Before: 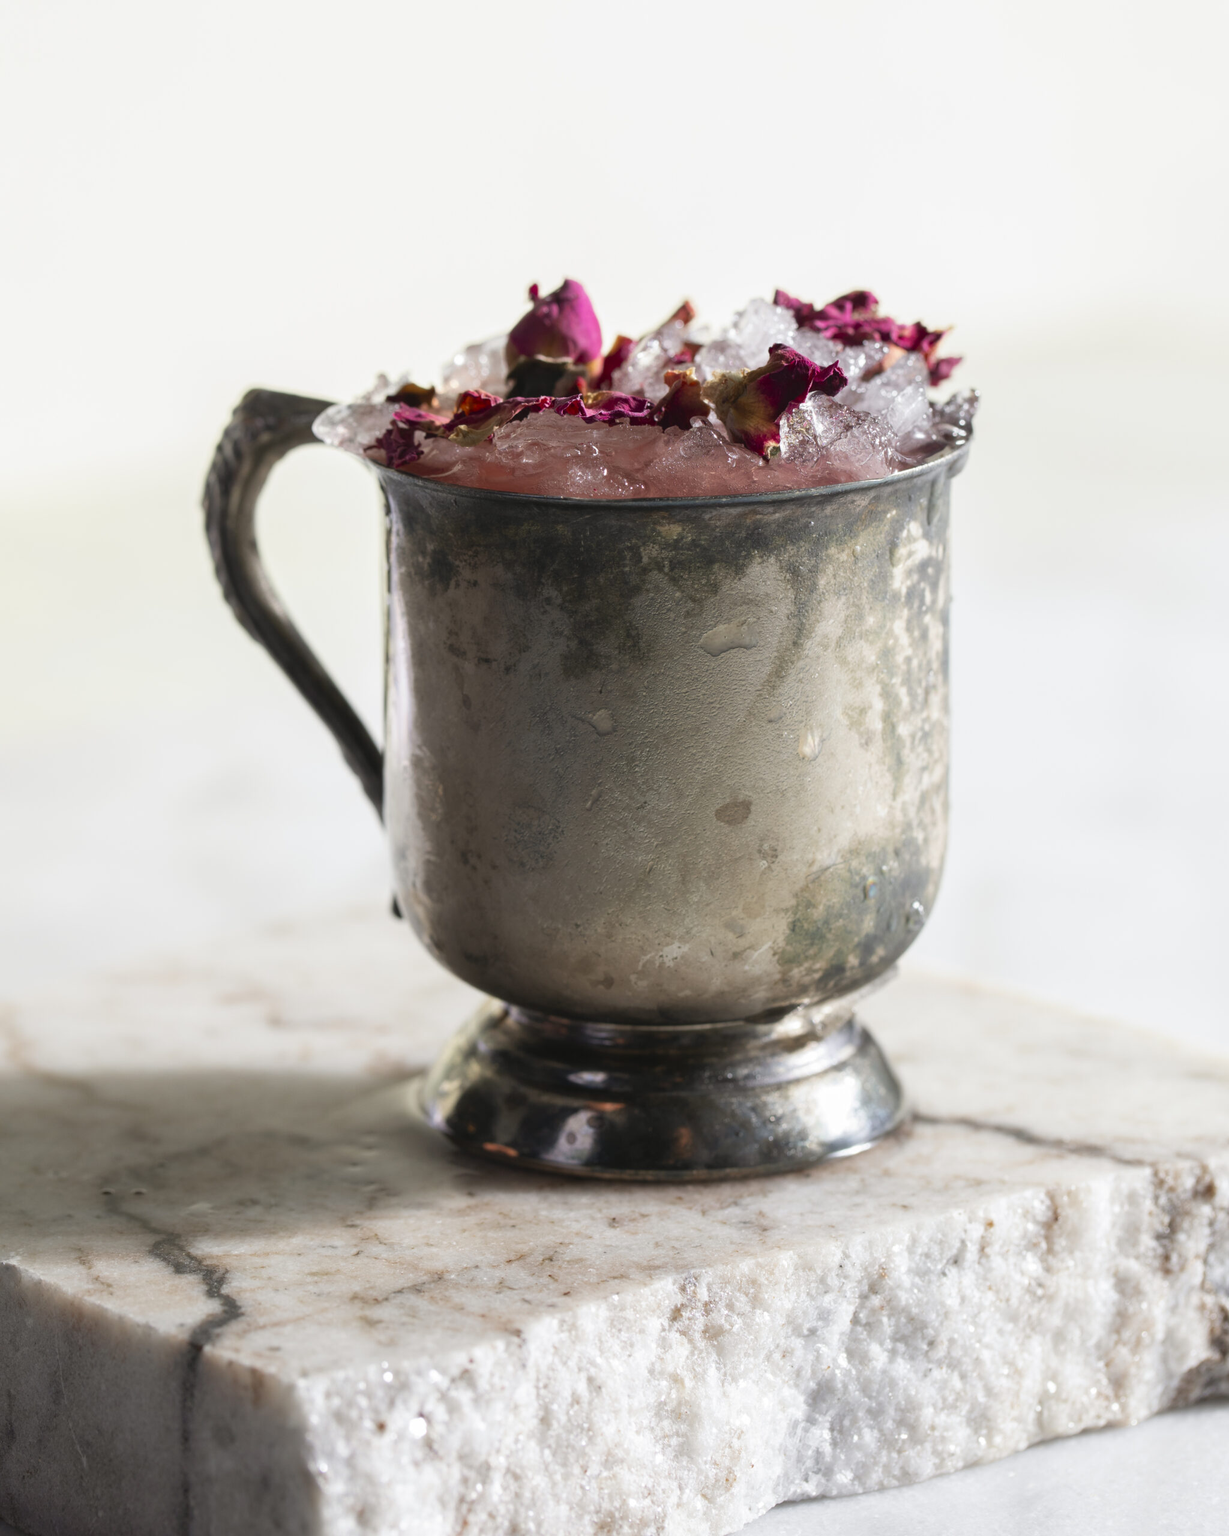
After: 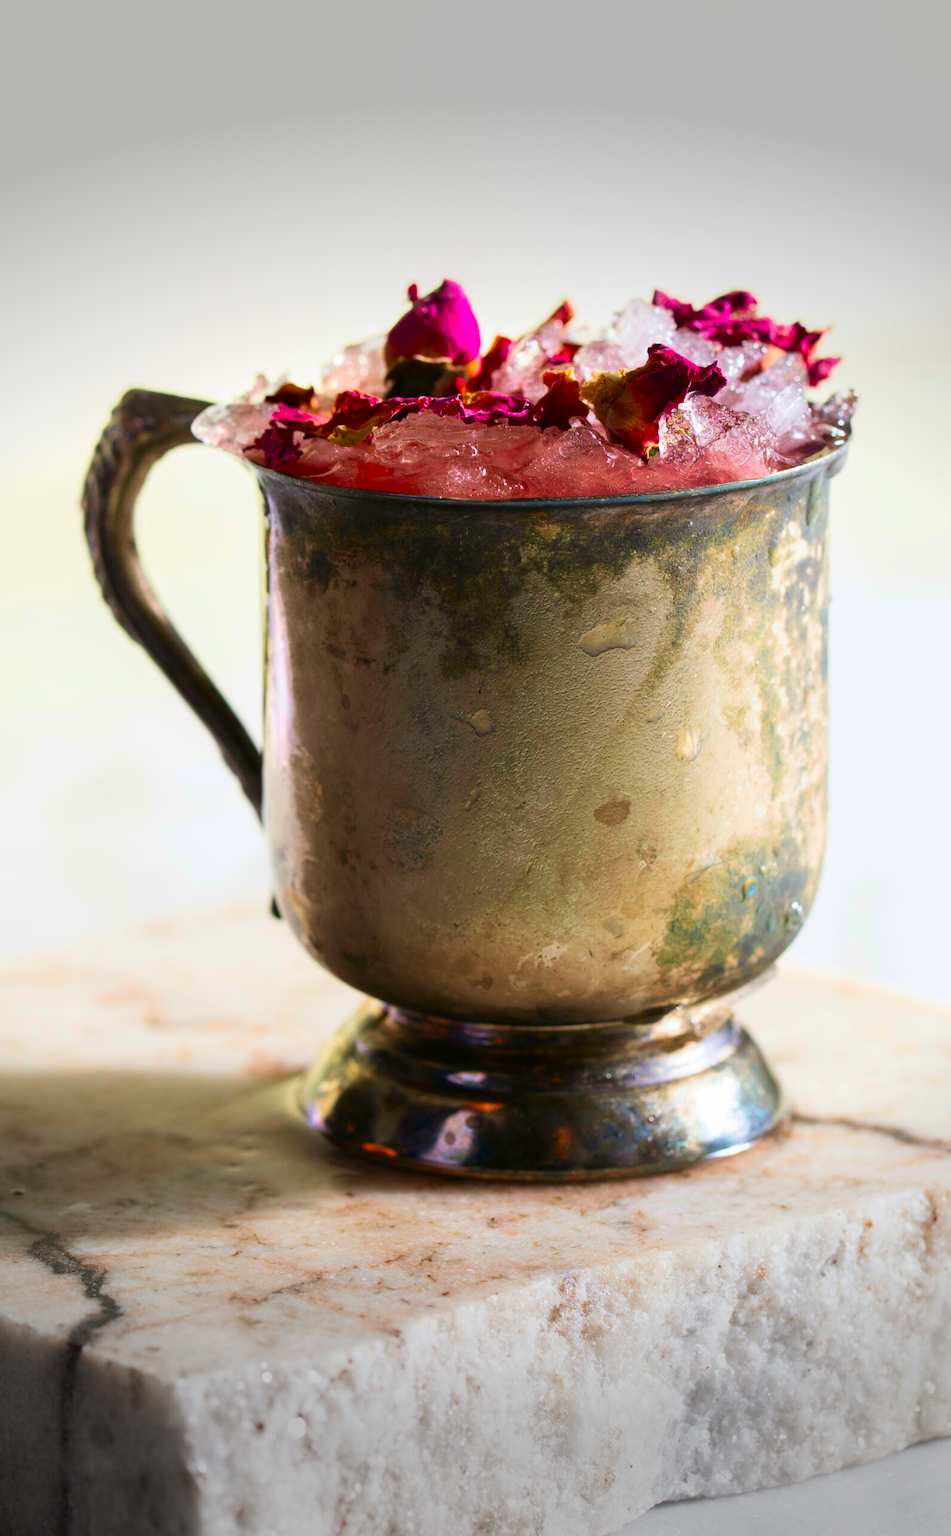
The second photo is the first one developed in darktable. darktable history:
crop: left 9.88%, right 12.664%
vignetting: fall-off start 79.43%, saturation -0.649, width/height ratio 1.327, unbound false
contrast brightness saturation: contrast 0.16, saturation 0.32
color balance rgb: linear chroma grading › global chroma 15%, perceptual saturation grading › global saturation 30%
velvia: strength 39.63%
